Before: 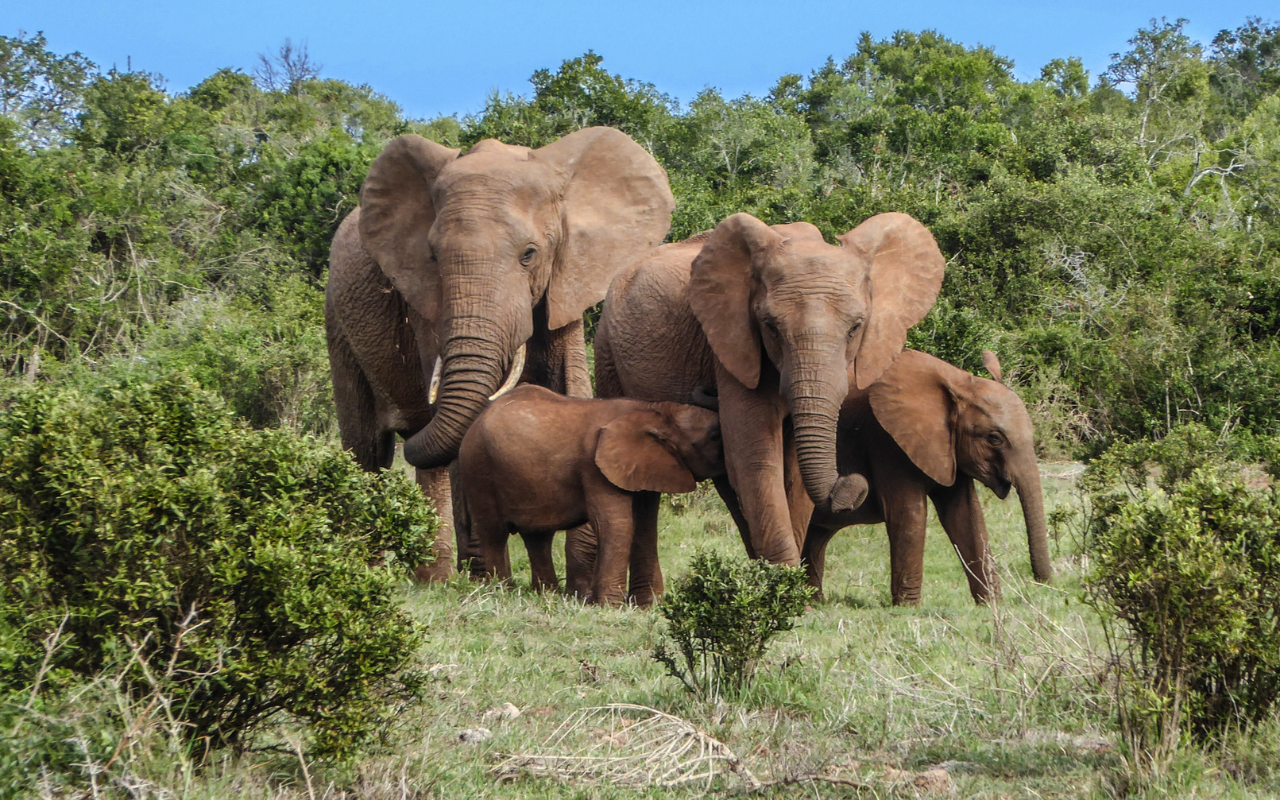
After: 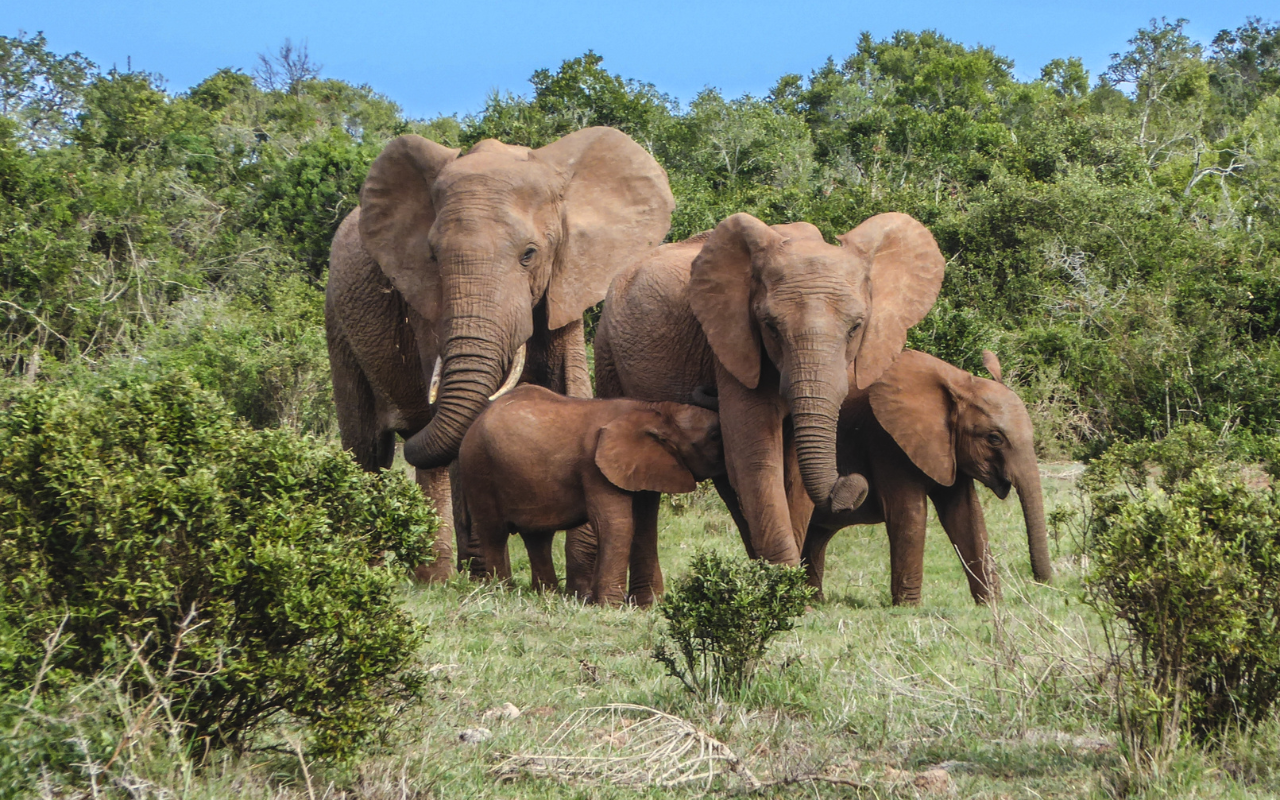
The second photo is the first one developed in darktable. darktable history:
exposure: black level correction -0.003, exposure 0.039 EV, compensate highlight preservation false
